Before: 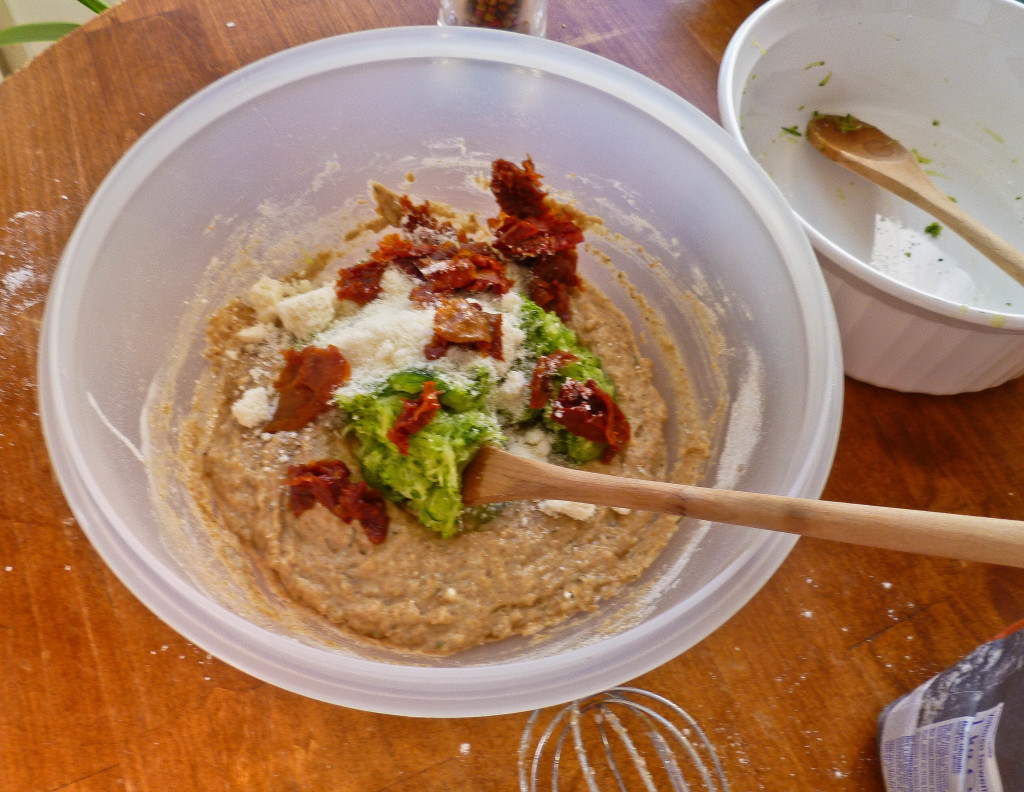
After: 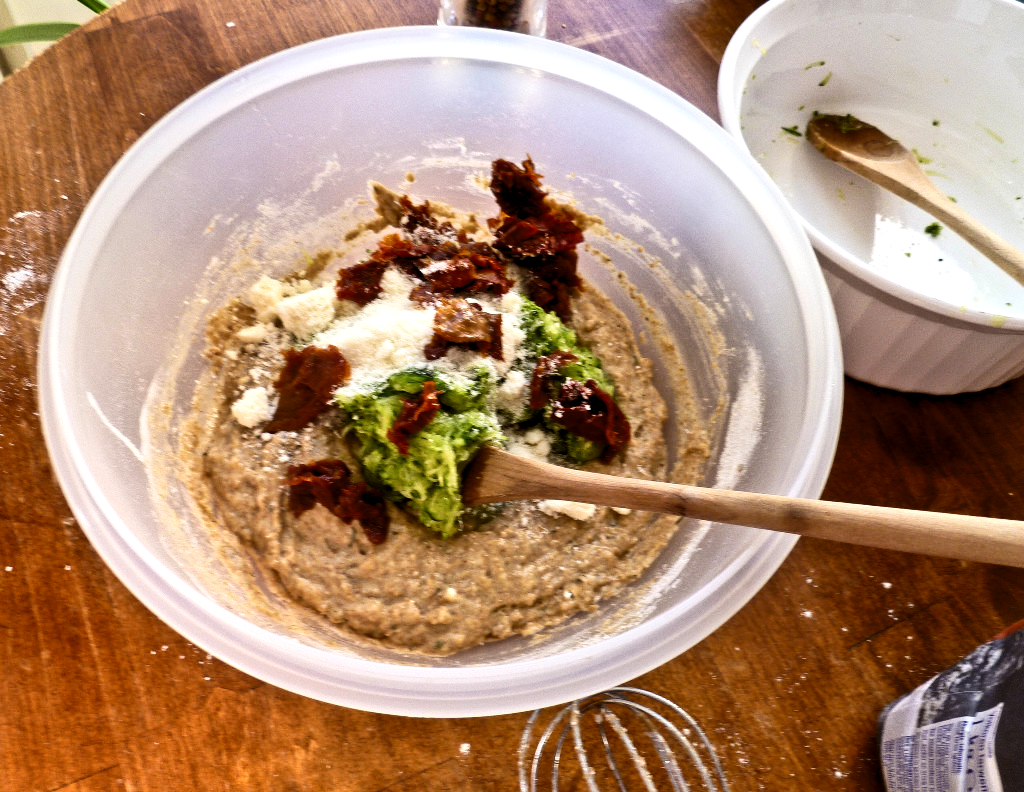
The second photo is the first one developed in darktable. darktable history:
contrast brightness saturation: contrast 0.273
levels: gray 59.38%, levels [0.052, 0.496, 0.908]
